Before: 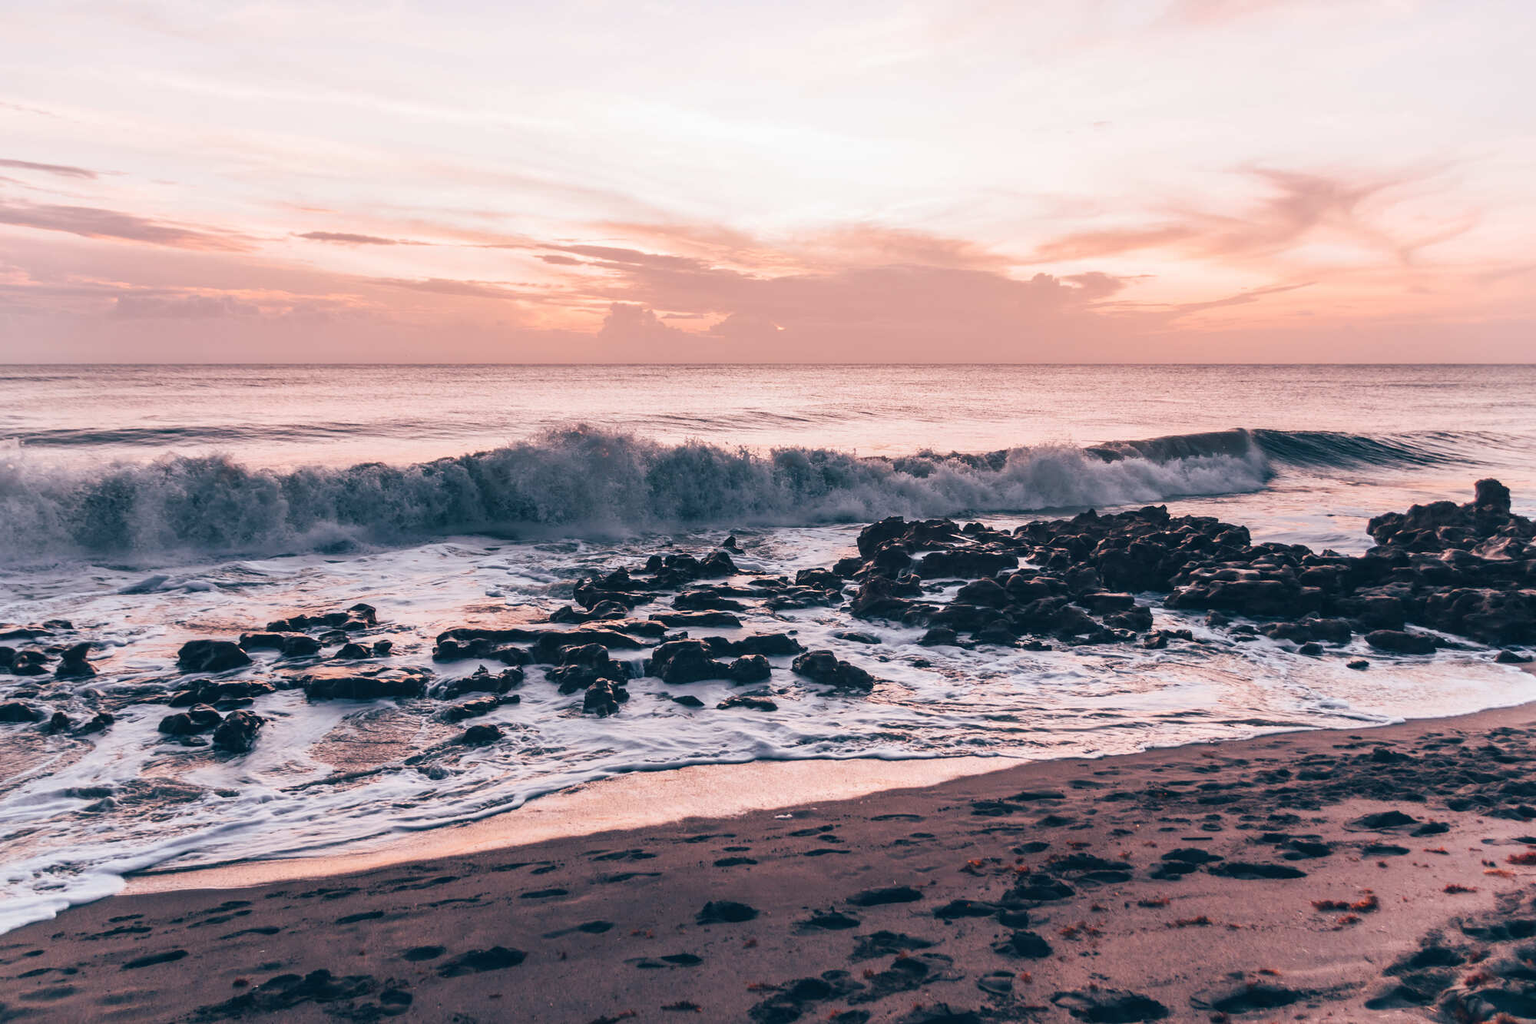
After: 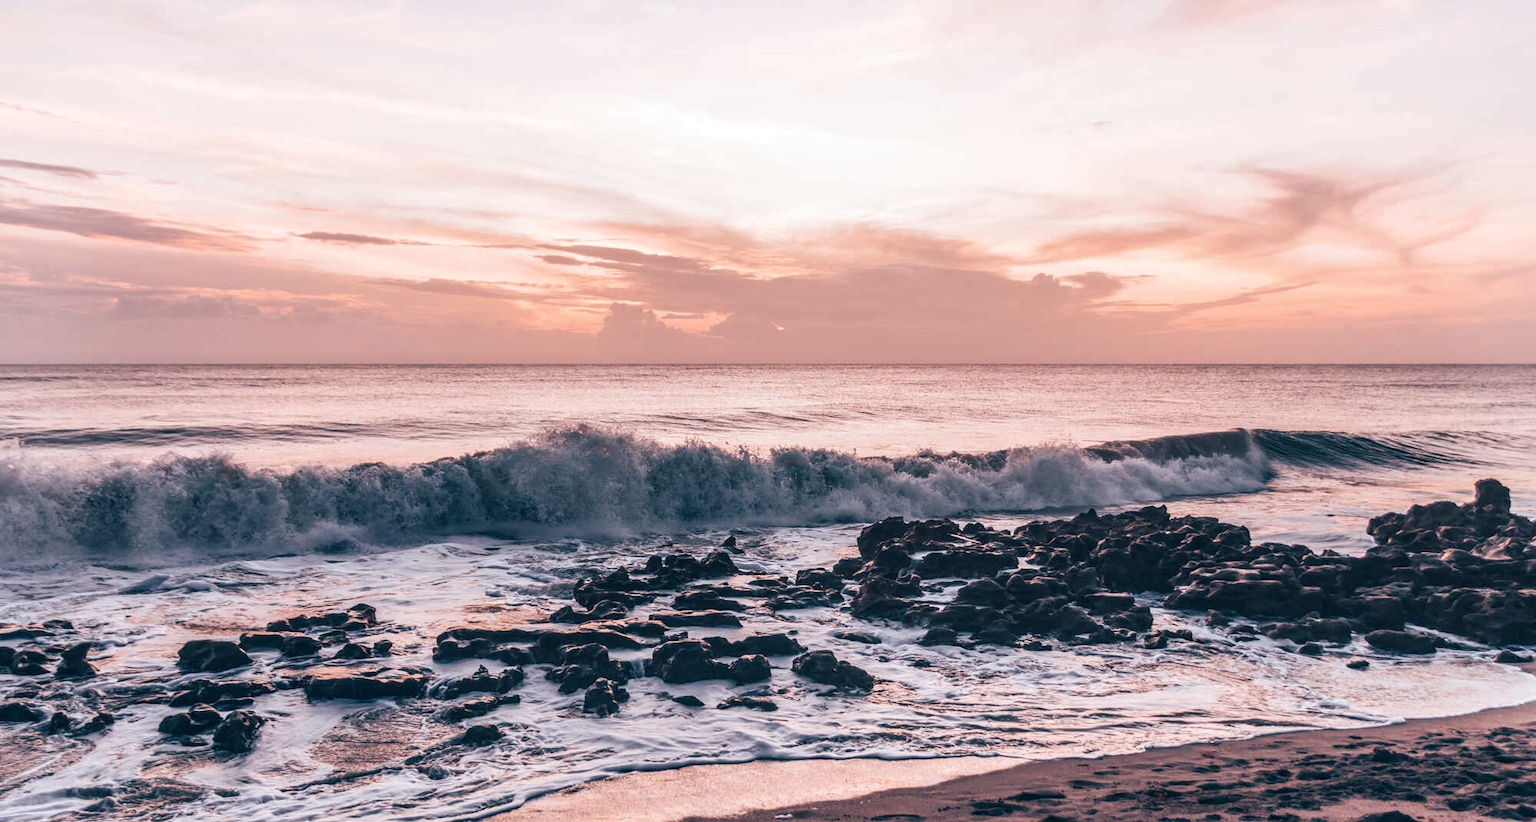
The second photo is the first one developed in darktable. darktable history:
crop: bottom 19.644%
local contrast: on, module defaults
